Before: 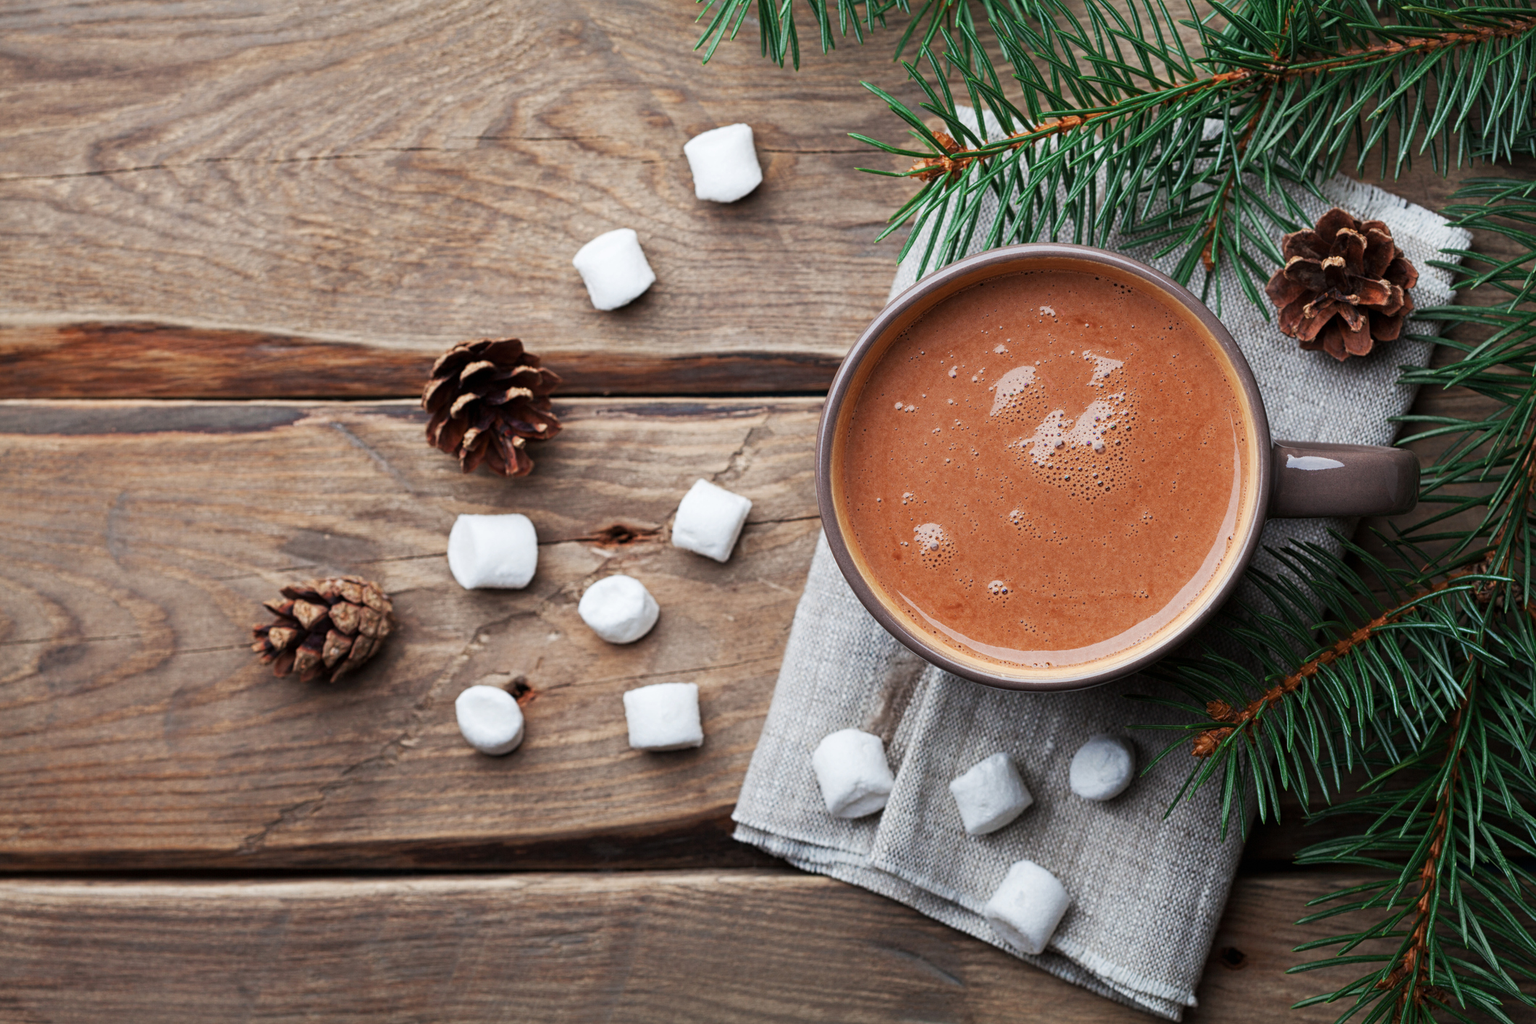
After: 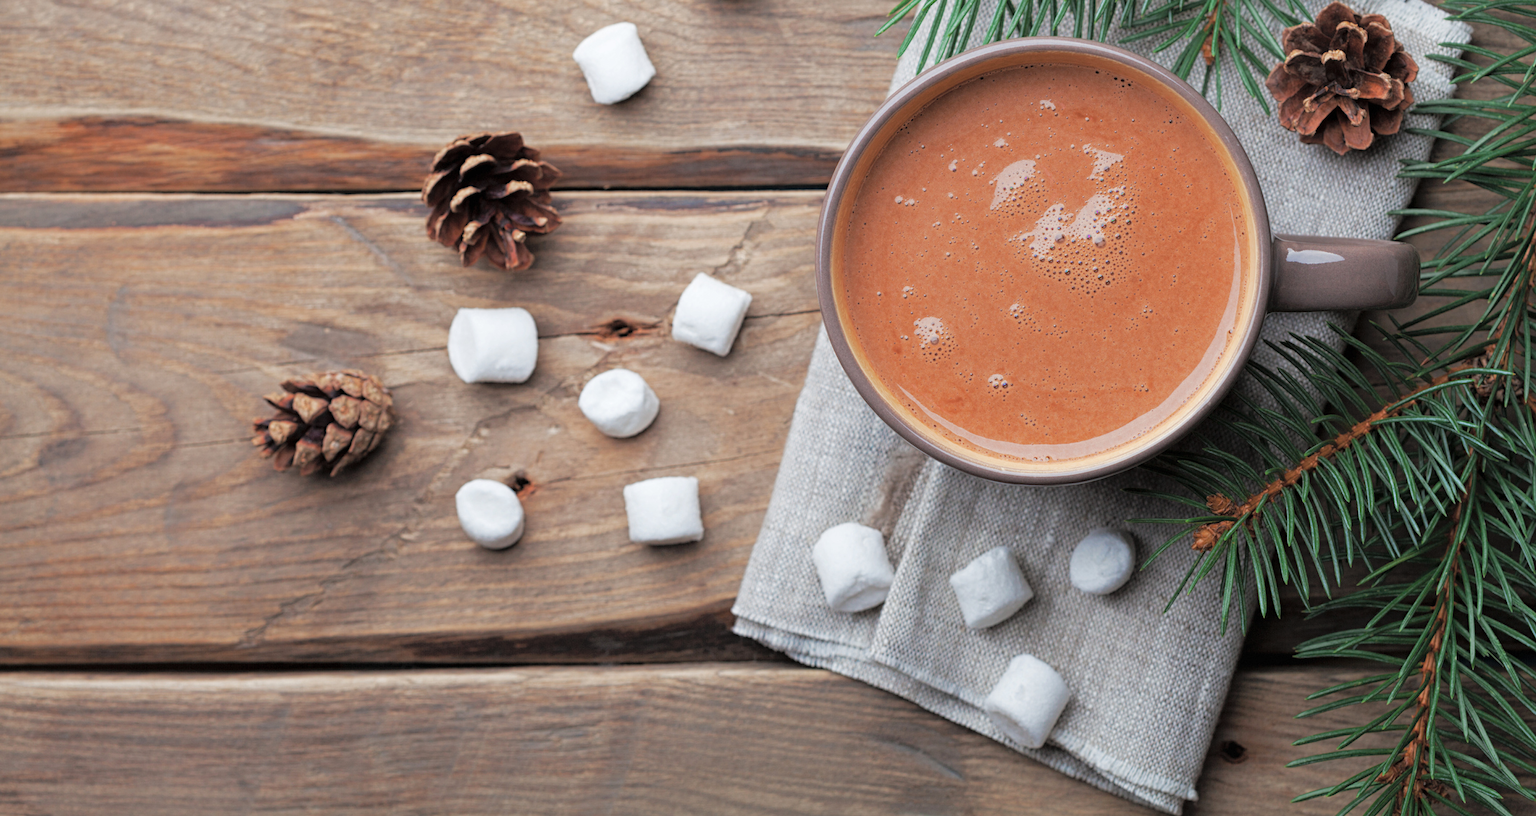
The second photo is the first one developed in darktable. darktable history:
crop and rotate: top 20.216%
tone curve: curves: ch0 [(0, 0) (0.004, 0.008) (0.077, 0.156) (0.169, 0.29) (0.774, 0.774) (1, 1)], color space Lab, independent channels, preserve colors none
